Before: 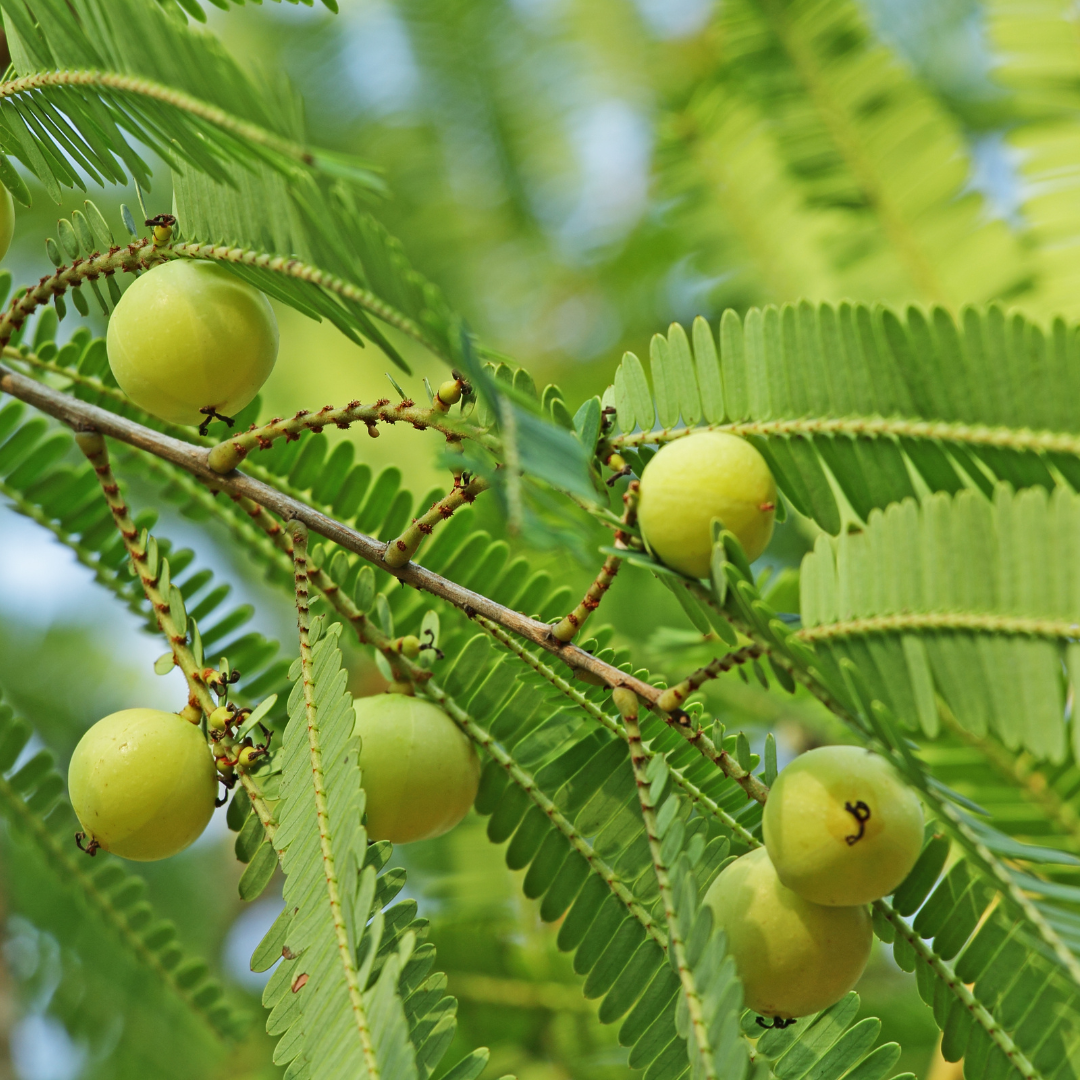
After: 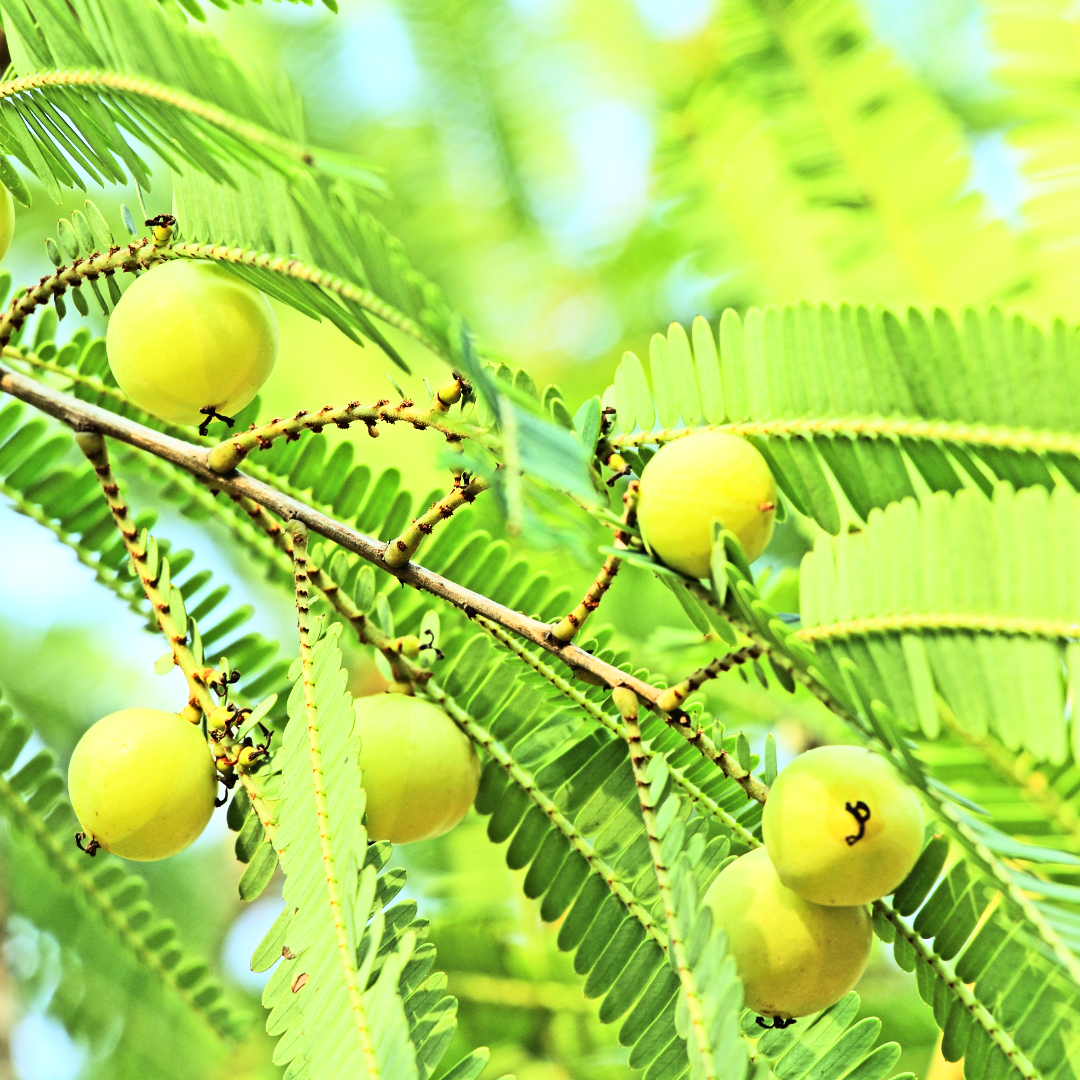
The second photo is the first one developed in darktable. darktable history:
exposure: exposure 0.2 EV, compensate highlight preservation false
rgb curve: curves: ch0 [(0, 0) (0.21, 0.15) (0.24, 0.21) (0.5, 0.75) (0.75, 0.96) (0.89, 0.99) (1, 1)]; ch1 [(0, 0.02) (0.21, 0.13) (0.25, 0.2) (0.5, 0.67) (0.75, 0.9) (0.89, 0.97) (1, 1)]; ch2 [(0, 0.02) (0.21, 0.13) (0.25, 0.2) (0.5, 0.67) (0.75, 0.9) (0.89, 0.97) (1, 1)], compensate middle gray true
